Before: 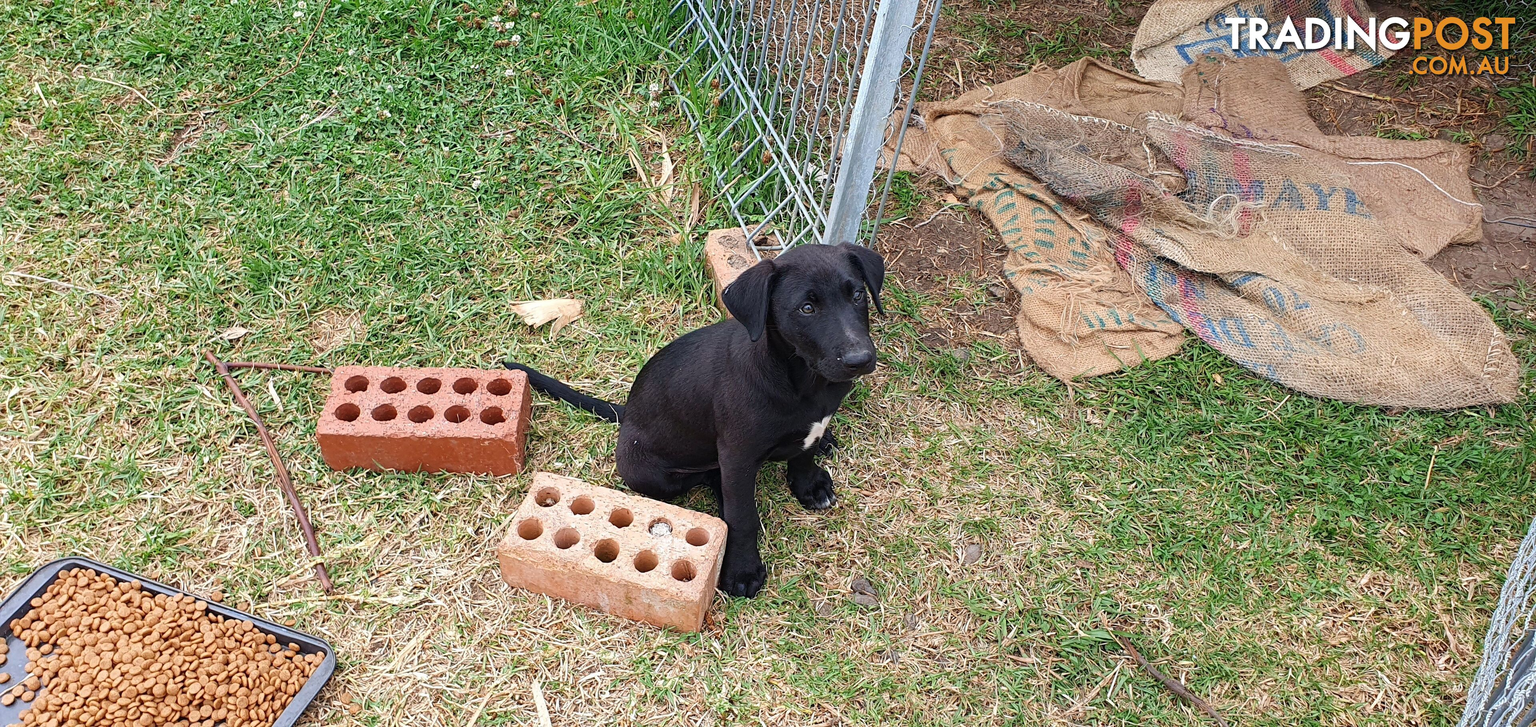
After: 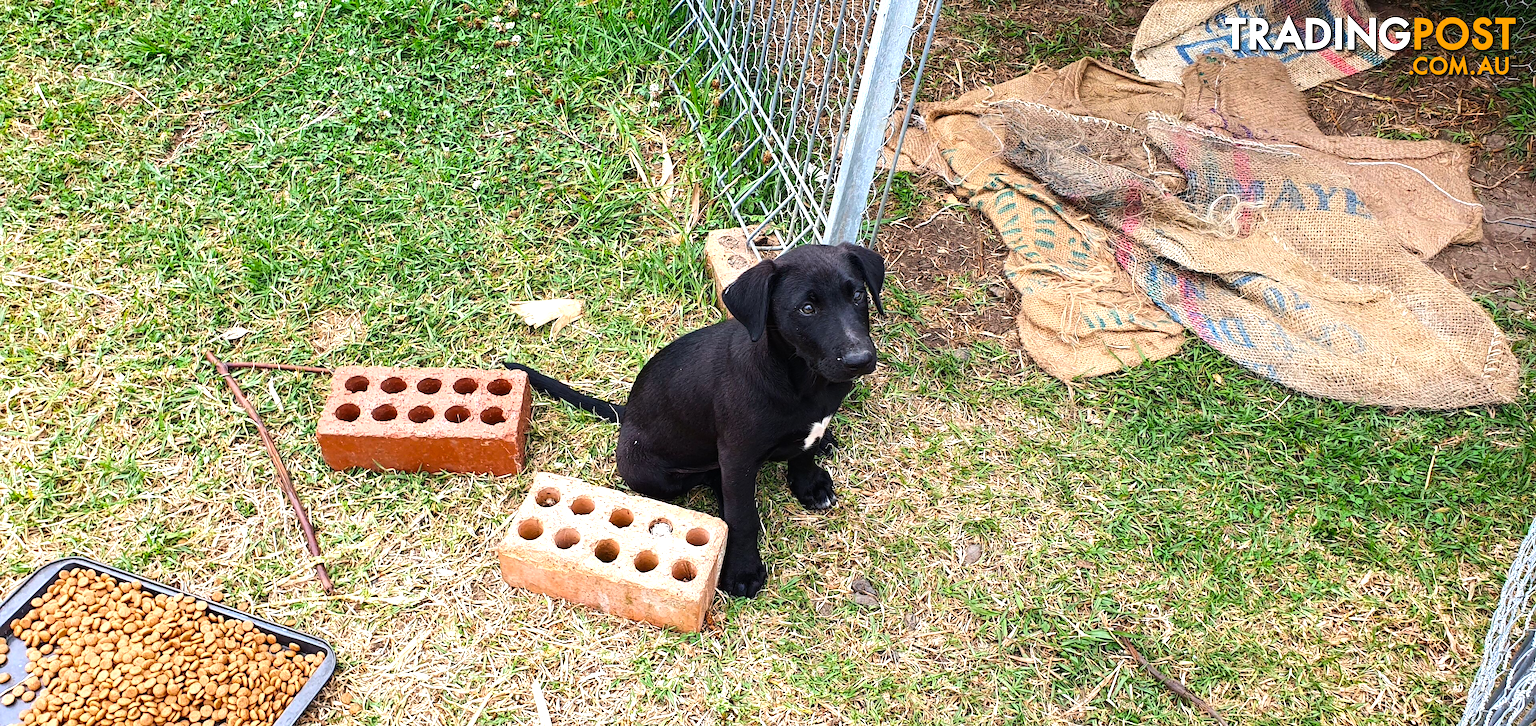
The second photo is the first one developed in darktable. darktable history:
tone equalizer: -8 EV -0.75 EV, -7 EV -0.7 EV, -6 EV -0.6 EV, -5 EV -0.4 EV, -3 EV 0.4 EV, -2 EV 0.6 EV, -1 EV 0.7 EV, +0 EV 0.75 EV, edges refinement/feathering 500, mask exposure compensation -1.57 EV, preserve details no
color balance: output saturation 120%
